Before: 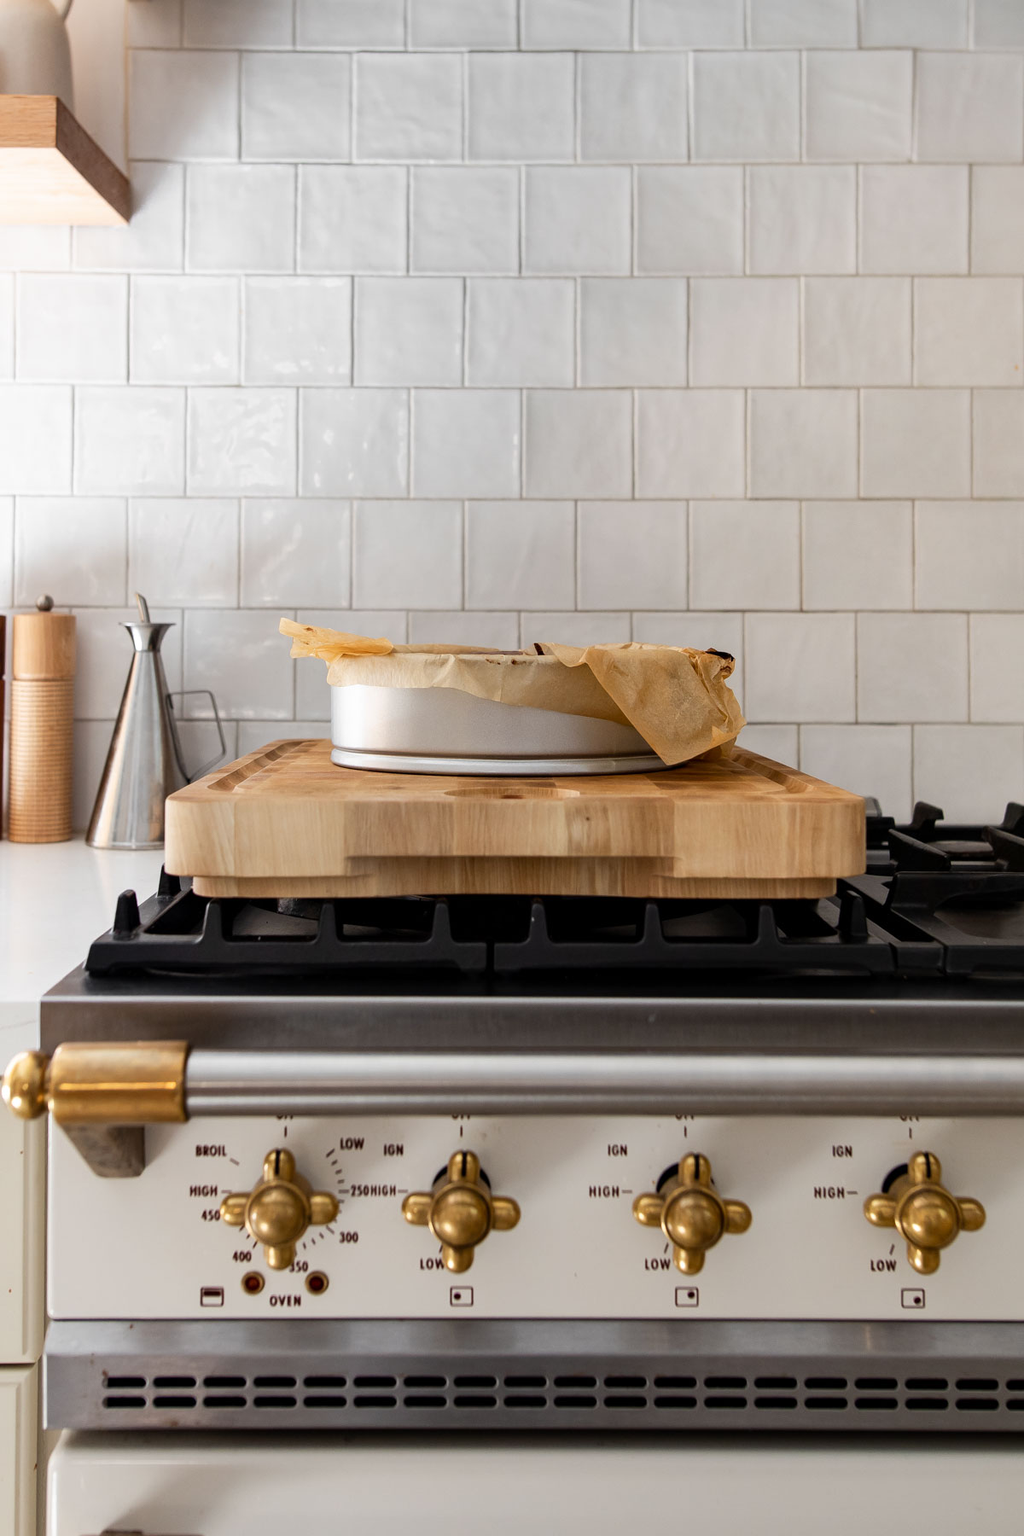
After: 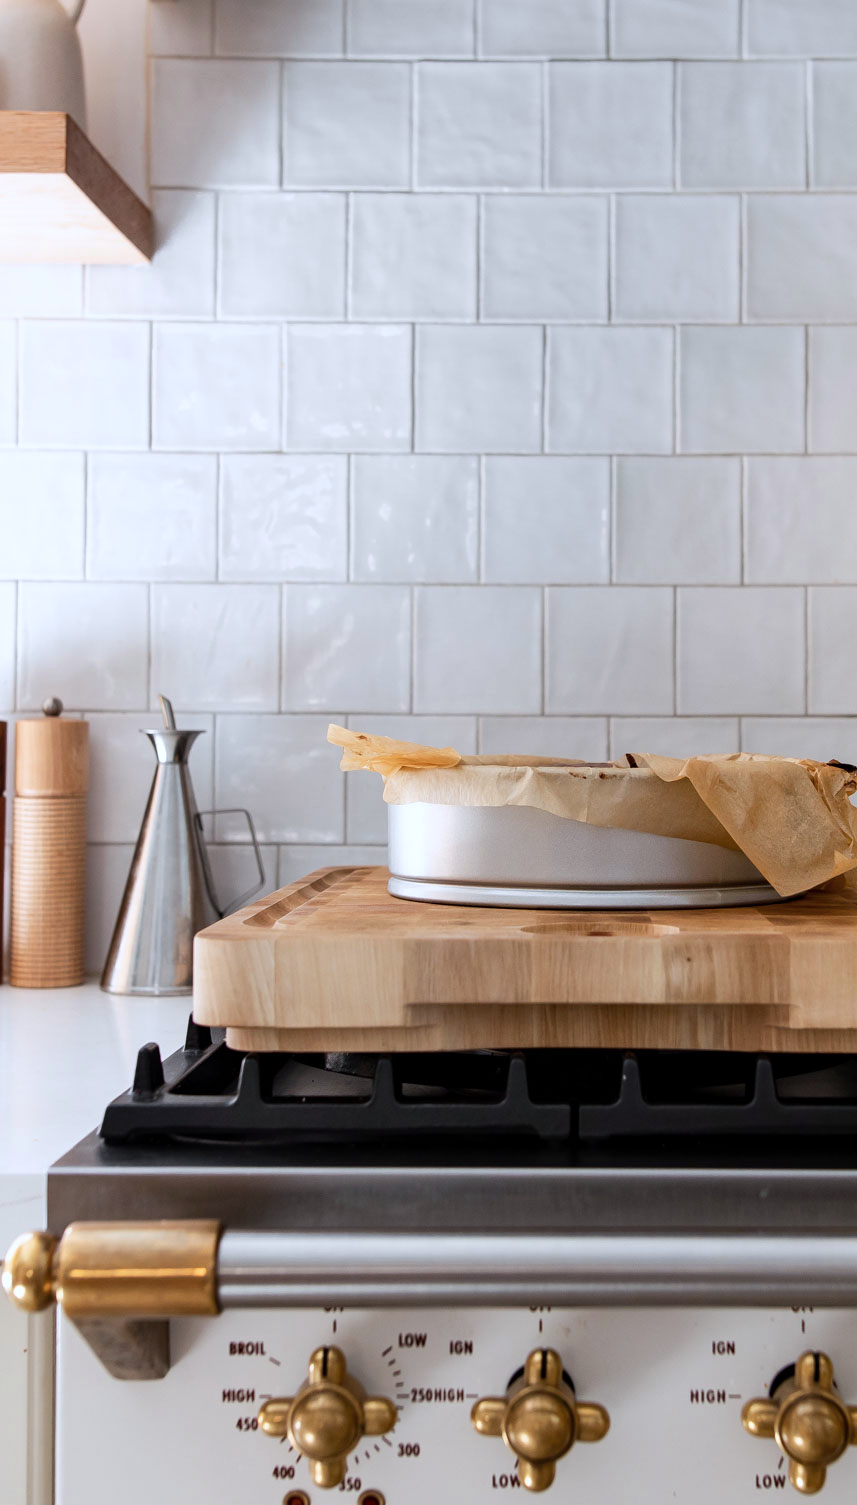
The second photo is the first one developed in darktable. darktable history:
crop: right 28.581%, bottom 16.354%
color correction: highlights a* -0.694, highlights b* -9.27
